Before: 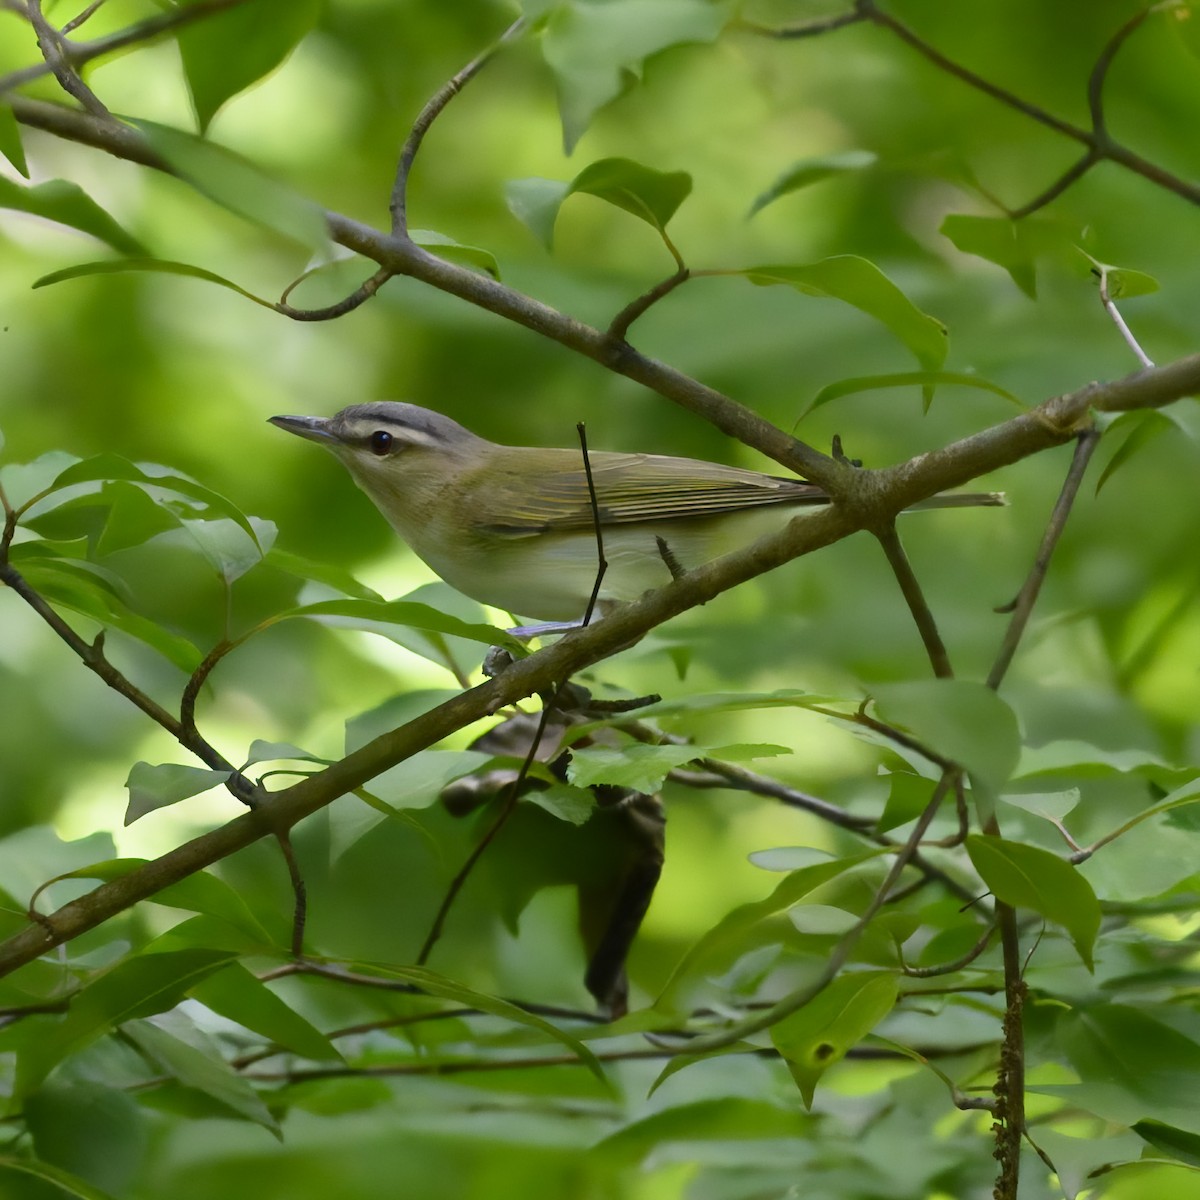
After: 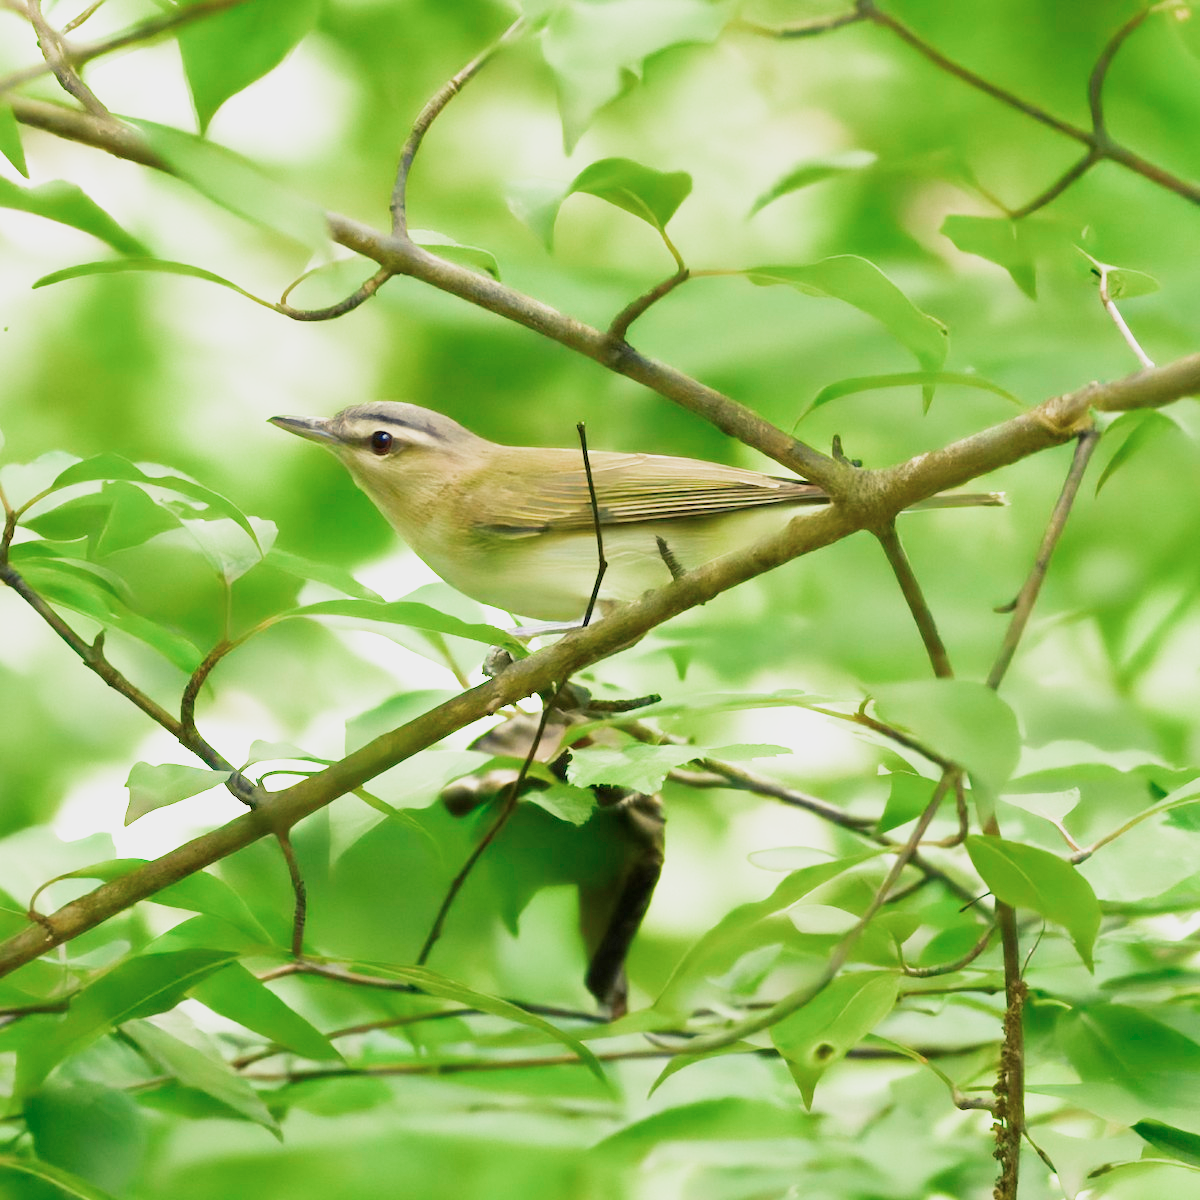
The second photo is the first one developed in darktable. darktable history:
exposure: exposure 2.04 EV, compensate highlight preservation false
filmic rgb: black relative exposure -13 EV, threshold 3 EV, target white luminance 85%, hardness 6.3, latitude 42.11%, contrast 0.858, shadows ↔ highlights balance 8.63%, color science v4 (2020), enable highlight reconstruction true
color balance rgb: shadows lift › chroma 2%, shadows lift › hue 263°, highlights gain › chroma 8%, highlights gain › hue 84°, linear chroma grading › global chroma -15%, saturation formula JzAzBz (2021)
